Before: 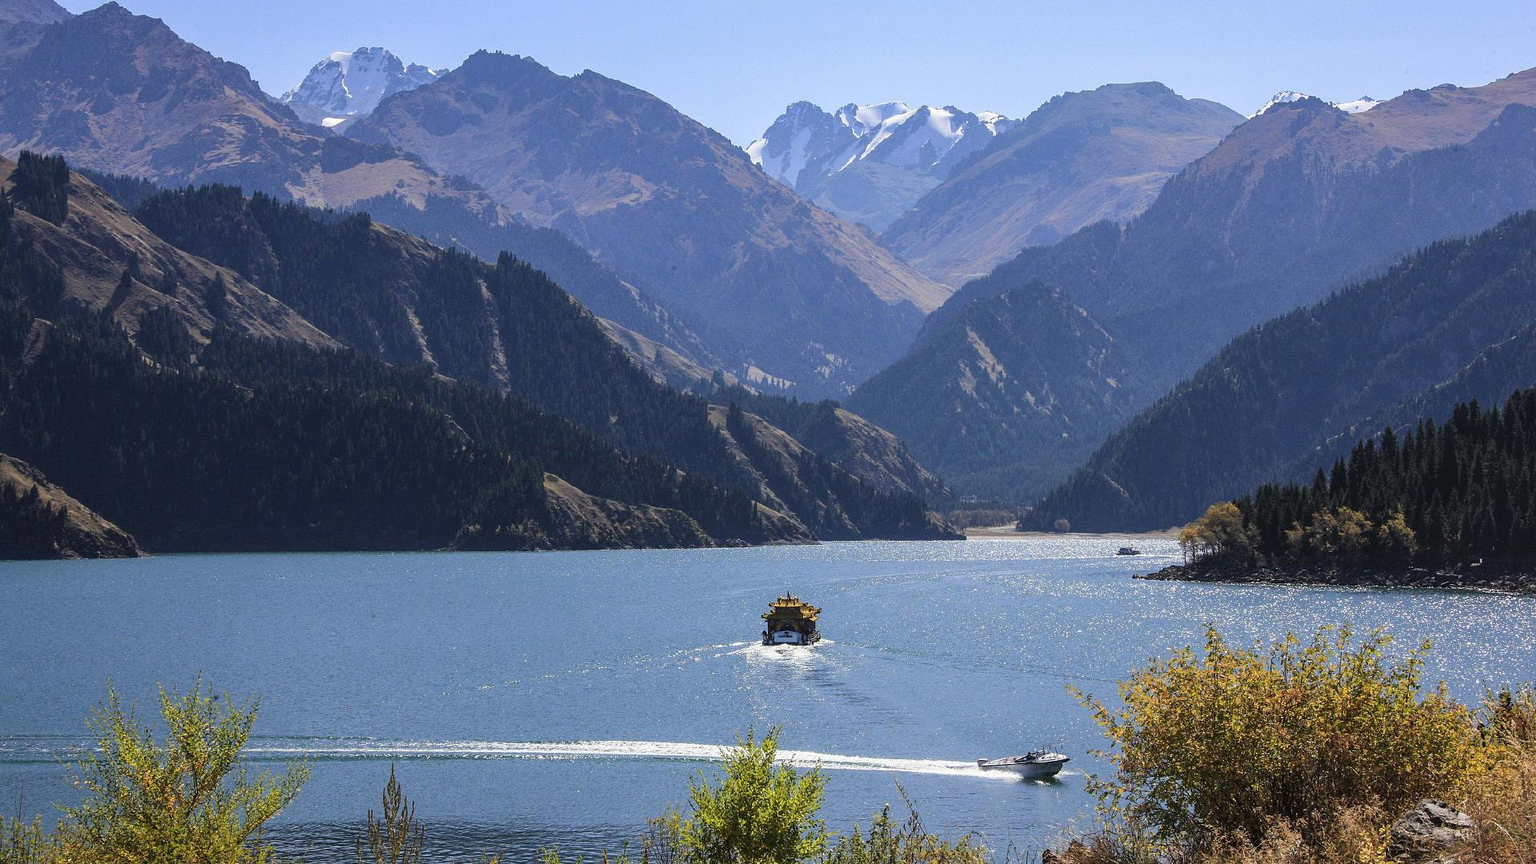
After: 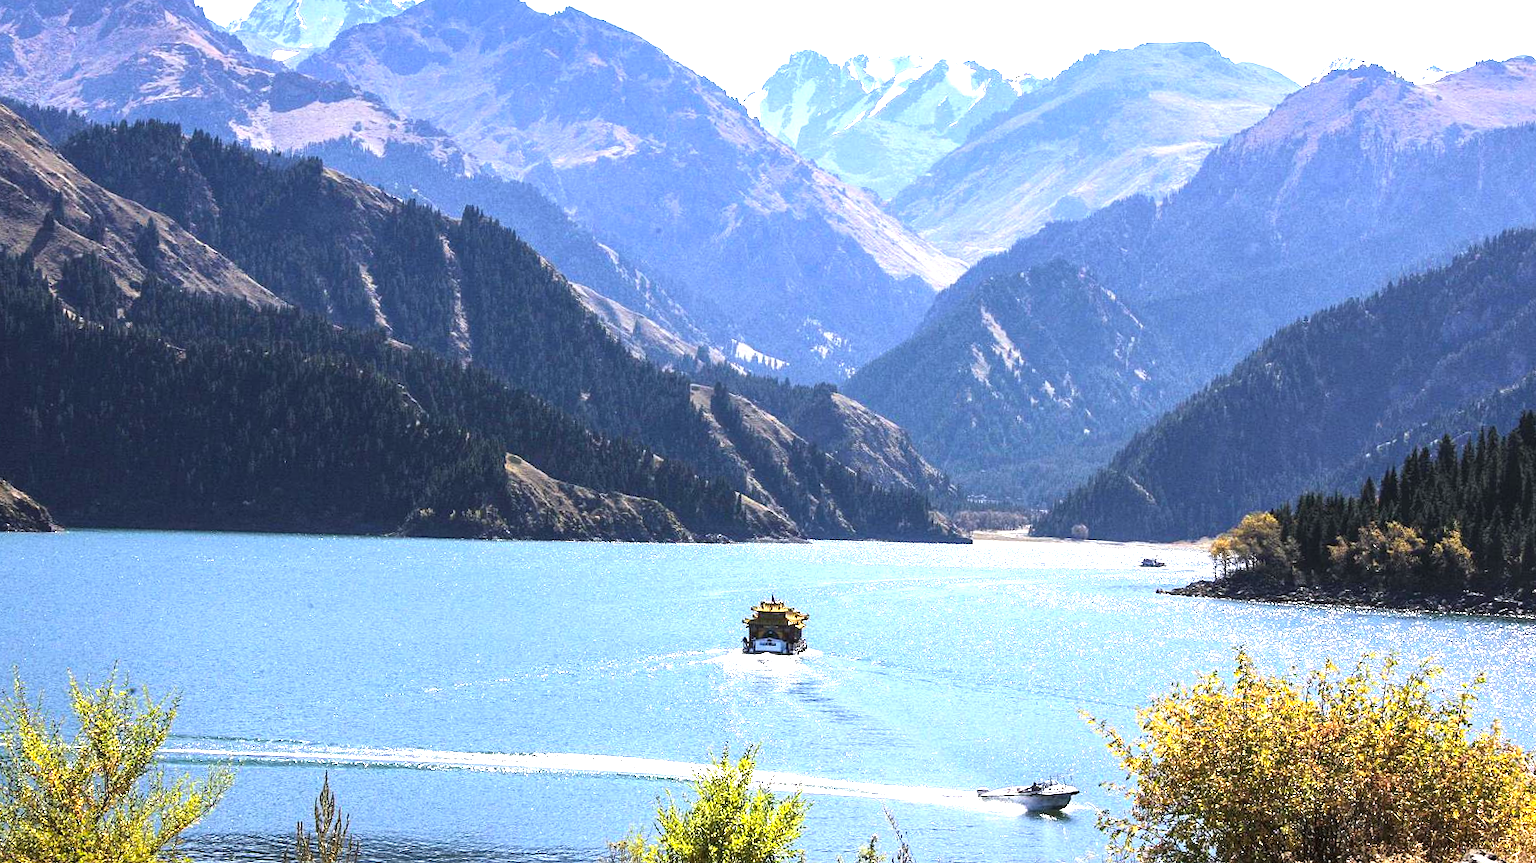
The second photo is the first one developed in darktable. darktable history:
crop and rotate: angle -1.96°, left 3.097%, top 4.154%, right 1.586%, bottom 0.529%
exposure: black level correction 0, exposure 1.2 EV, compensate highlight preservation false
color balance rgb: linear chroma grading › global chroma 10%, global vibrance 10%, contrast 15%, saturation formula JzAzBz (2021)
